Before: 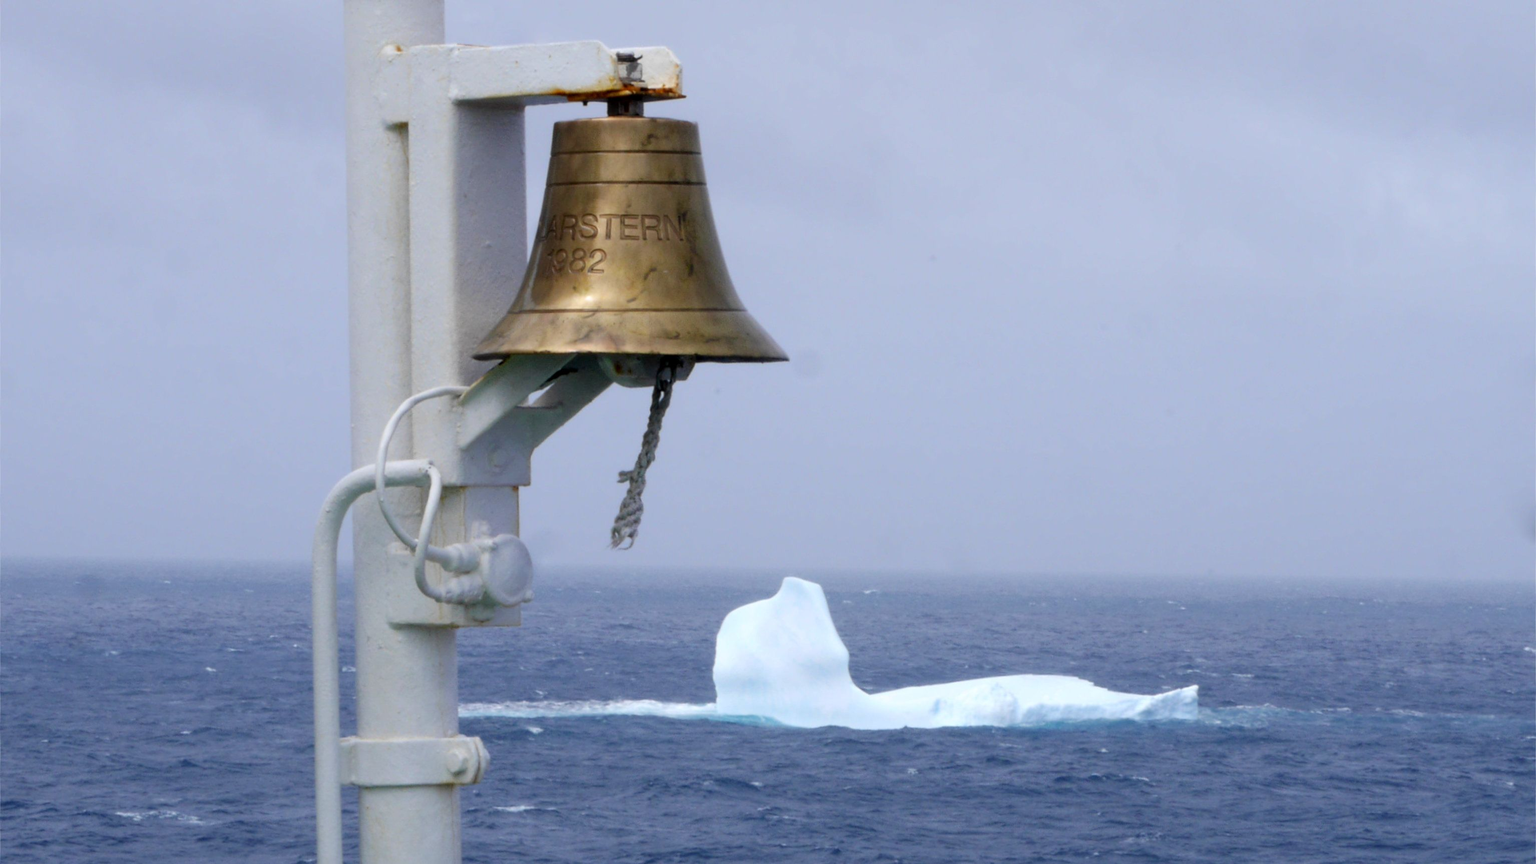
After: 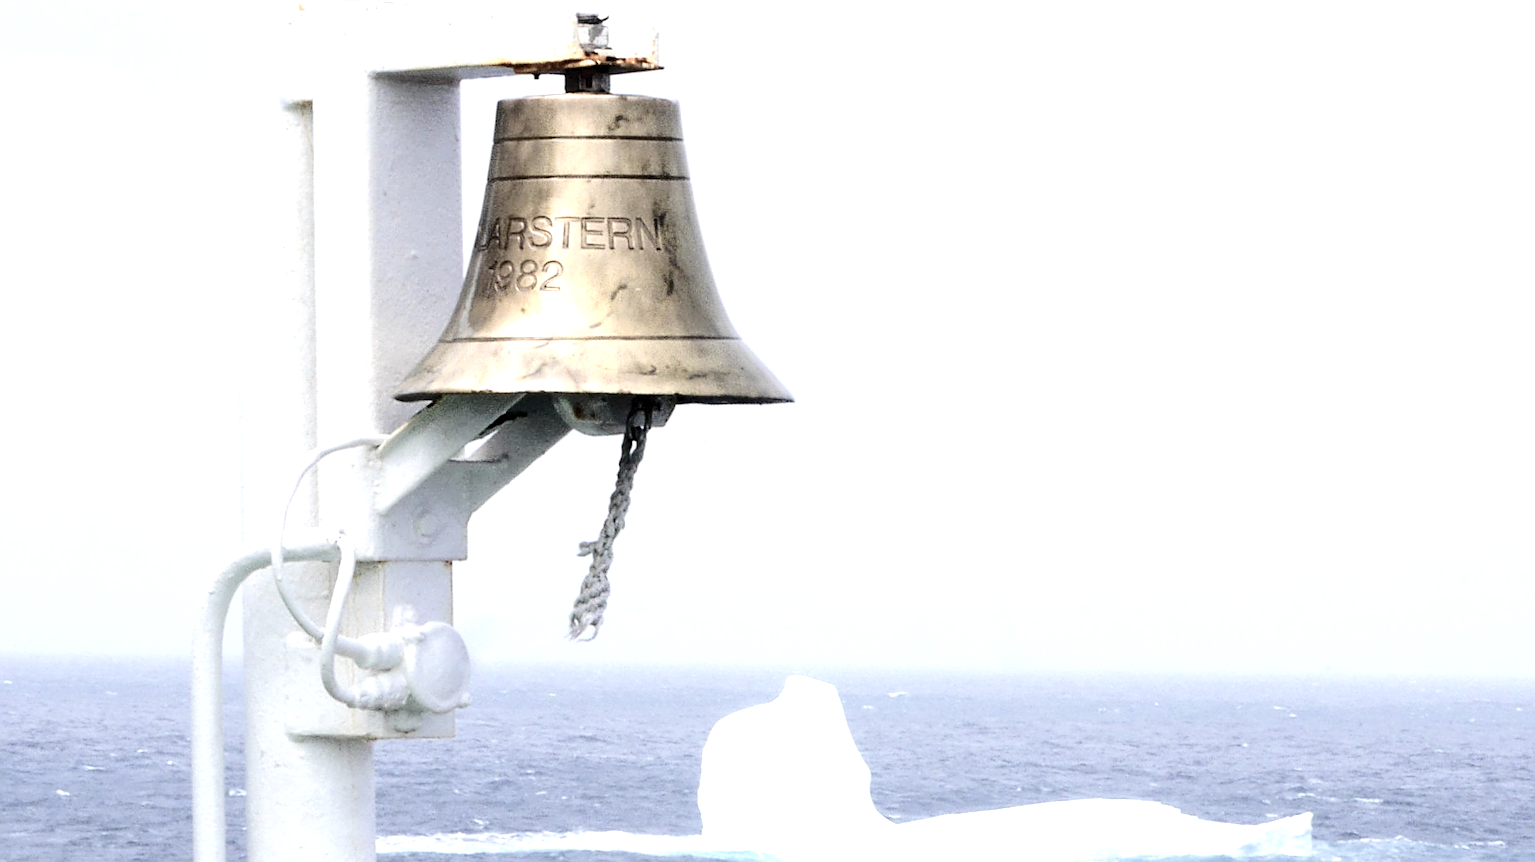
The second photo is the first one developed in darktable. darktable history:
local contrast: highlights 101%, shadows 101%, detail 119%, midtone range 0.2
tone curve: curves: ch0 [(0, 0) (0.003, 0.049) (0.011, 0.052) (0.025, 0.057) (0.044, 0.069) (0.069, 0.076) (0.1, 0.09) (0.136, 0.111) (0.177, 0.15) (0.224, 0.197) (0.277, 0.267) (0.335, 0.366) (0.399, 0.477) (0.468, 0.561) (0.543, 0.651) (0.623, 0.733) (0.709, 0.804) (0.801, 0.869) (0.898, 0.924) (1, 1)], color space Lab, independent channels, preserve colors none
crop and rotate: left 10.523%, top 5.013%, right 10.419%, bottom 16.068%
sharpen: amount 0.897
exposure: exposure 1.231 EV, compensate highlight preservation false
levels: white 99.96%, levels [0.016, 0.5, 0.996]
color zones: curves: ch0 [(0, 0.6) (0.129, 0.585) (0.193, 0.596) (0.429, 0.5) (0.571, 0.5) (0.714, 0.5) (0.857, 0.5) (1, 0.6)]; ch1 [(0, 0.453) (0.112, 0.245) (0.213, 0.252) (0.429, 0.233) (0.571, 0.231) (0.683, 0.242) (0.857, 0.296) (1, 0.453)]
